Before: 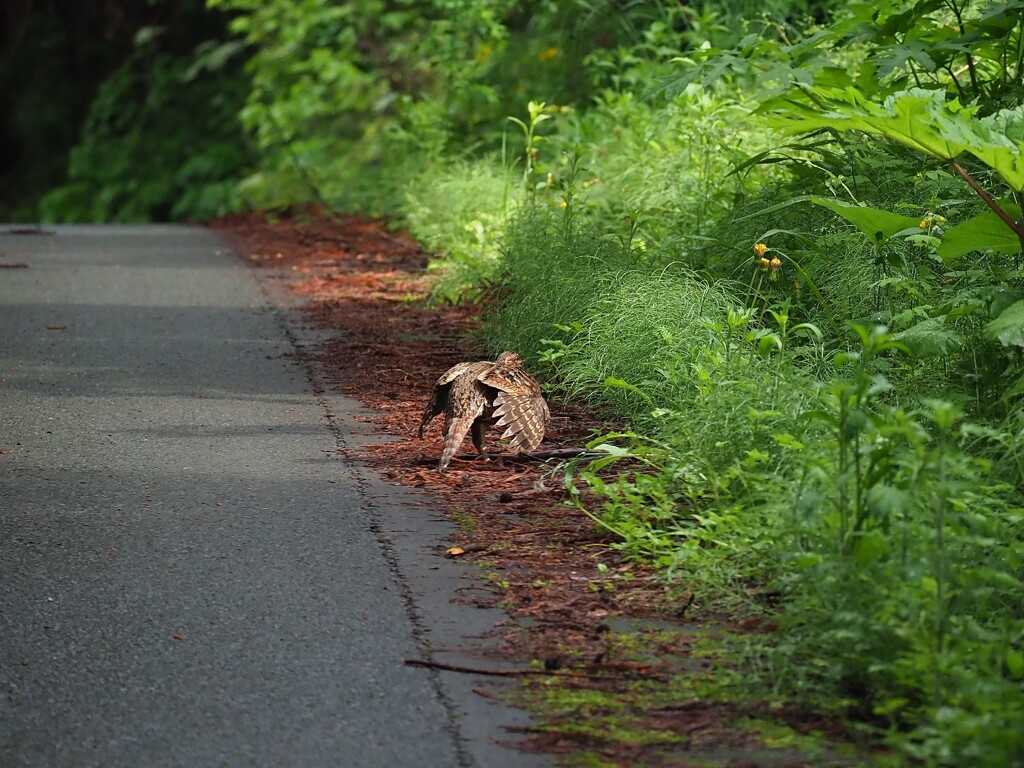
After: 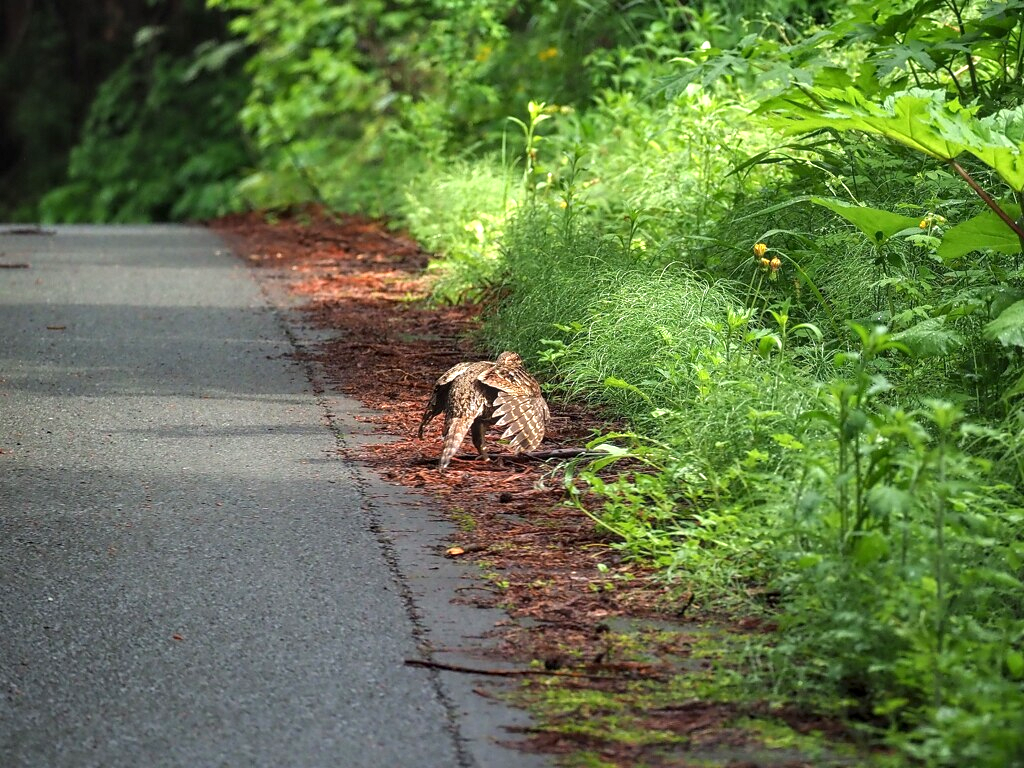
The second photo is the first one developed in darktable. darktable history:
exposure: black level correction 0, exposure 0.694 EV, compensate highlight preservation false
local contrast: on, module defaults
